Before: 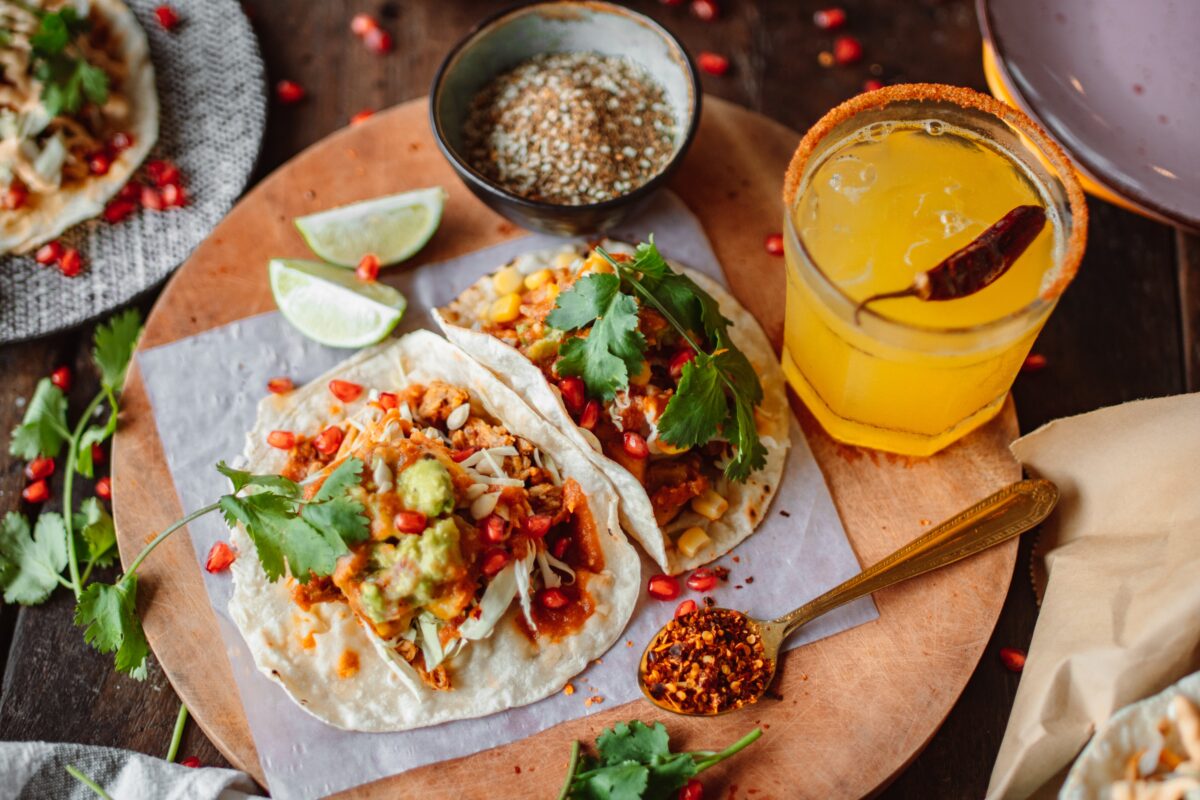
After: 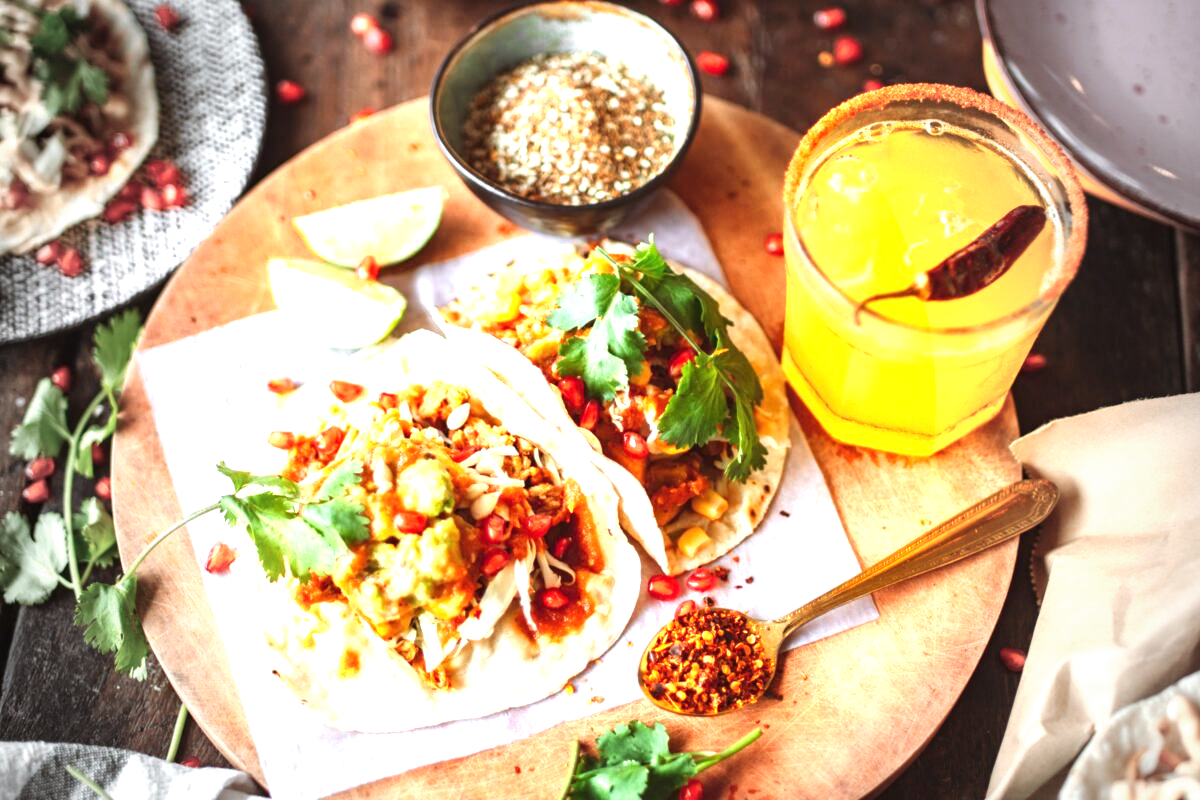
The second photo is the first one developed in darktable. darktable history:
exposure: black level correction 0, exposure 1.669 EV, compensate highlight preservation false
vignetting: fall-off start 64.02%, width/height ratio 0.873, unbound false
